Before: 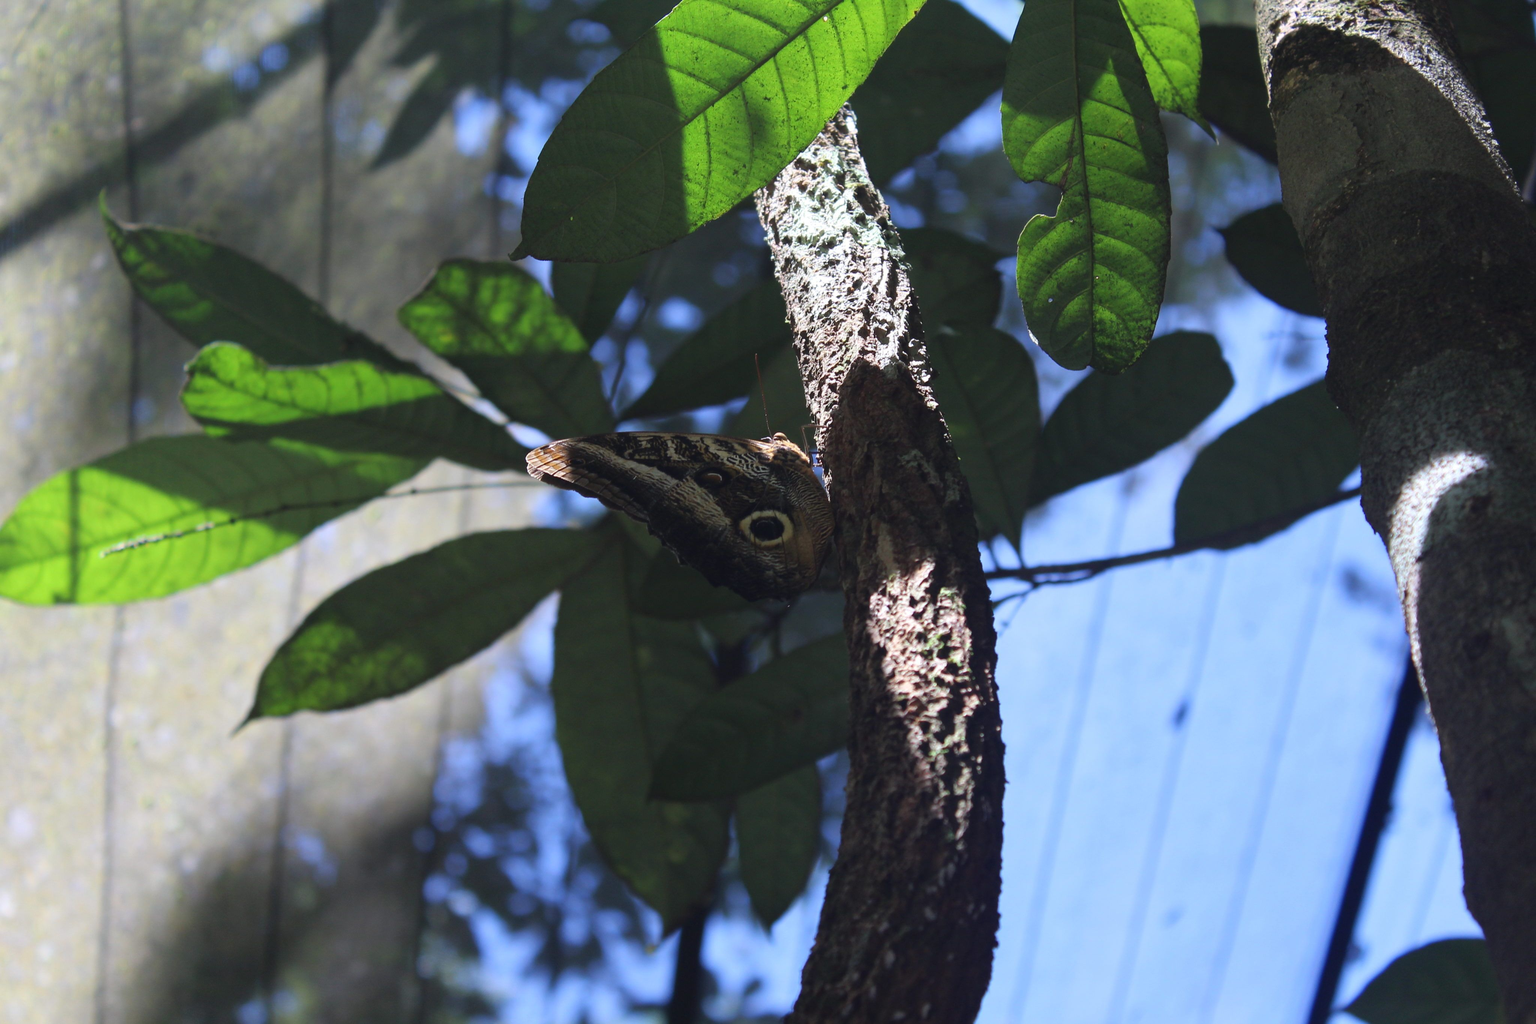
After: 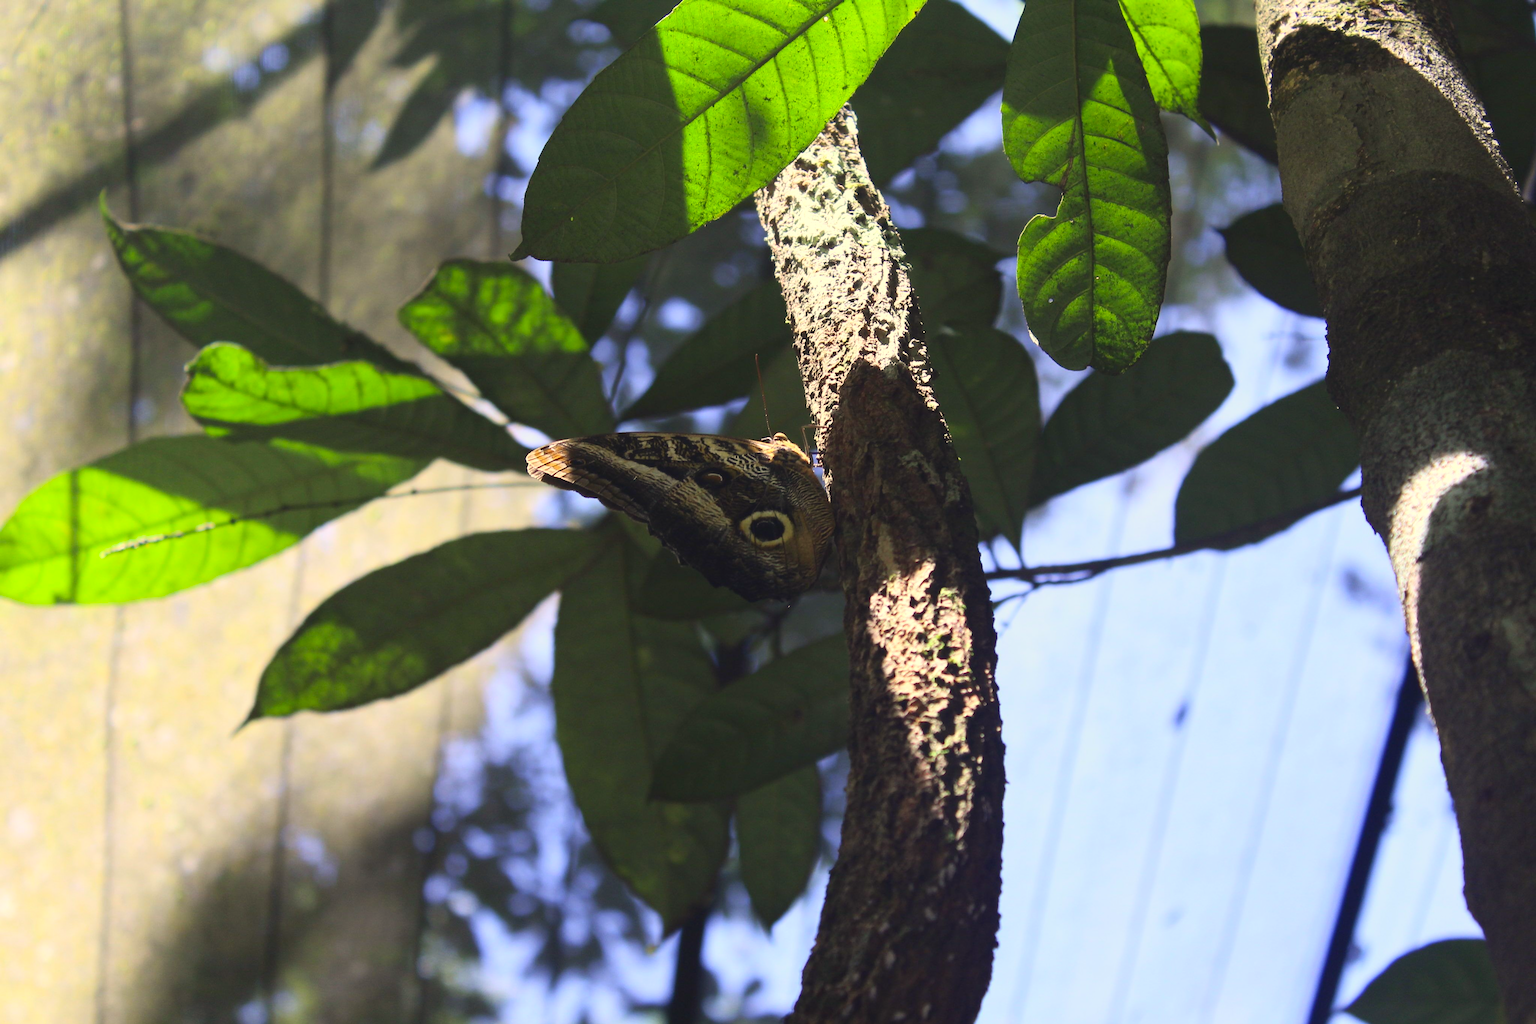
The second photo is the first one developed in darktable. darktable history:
shadows and highlights: shadows -10.37, white point adjustment 1.55, highlights 8.72
color correction: highlights a* 2.62, highlights b* 22.62
contrast brightness saturation: contrast 0.197, brightness 0.162, saturation 0.221
